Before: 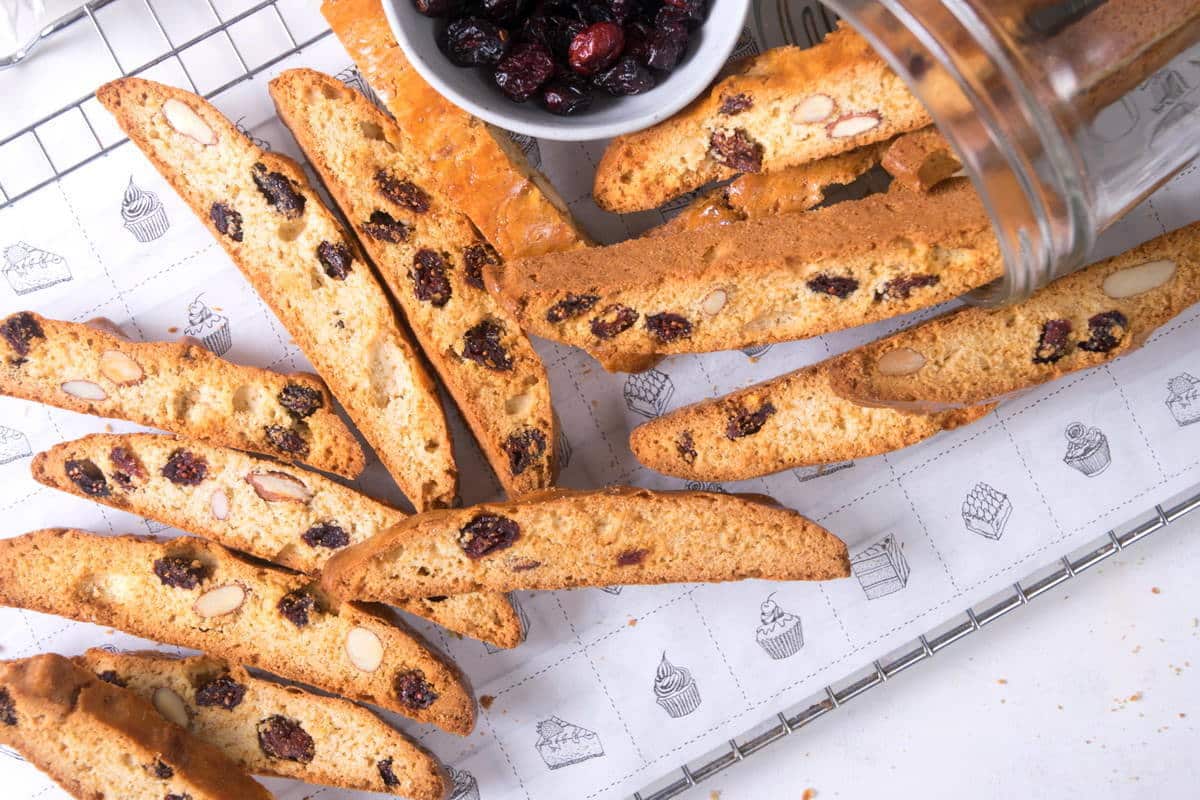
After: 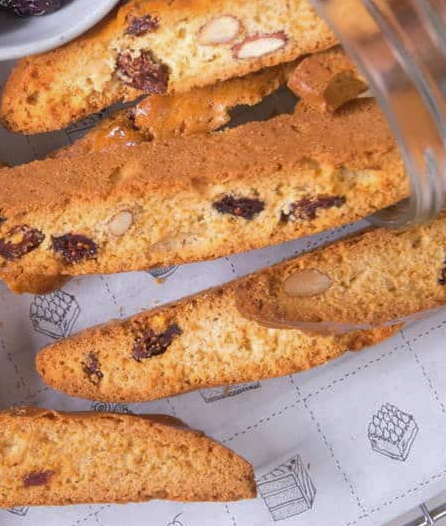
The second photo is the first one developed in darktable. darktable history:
shadows and highlights: on, module defaults
crop and rotate: left 49.512%, top 10.092%, right 13.276%, bottom 24.154%
